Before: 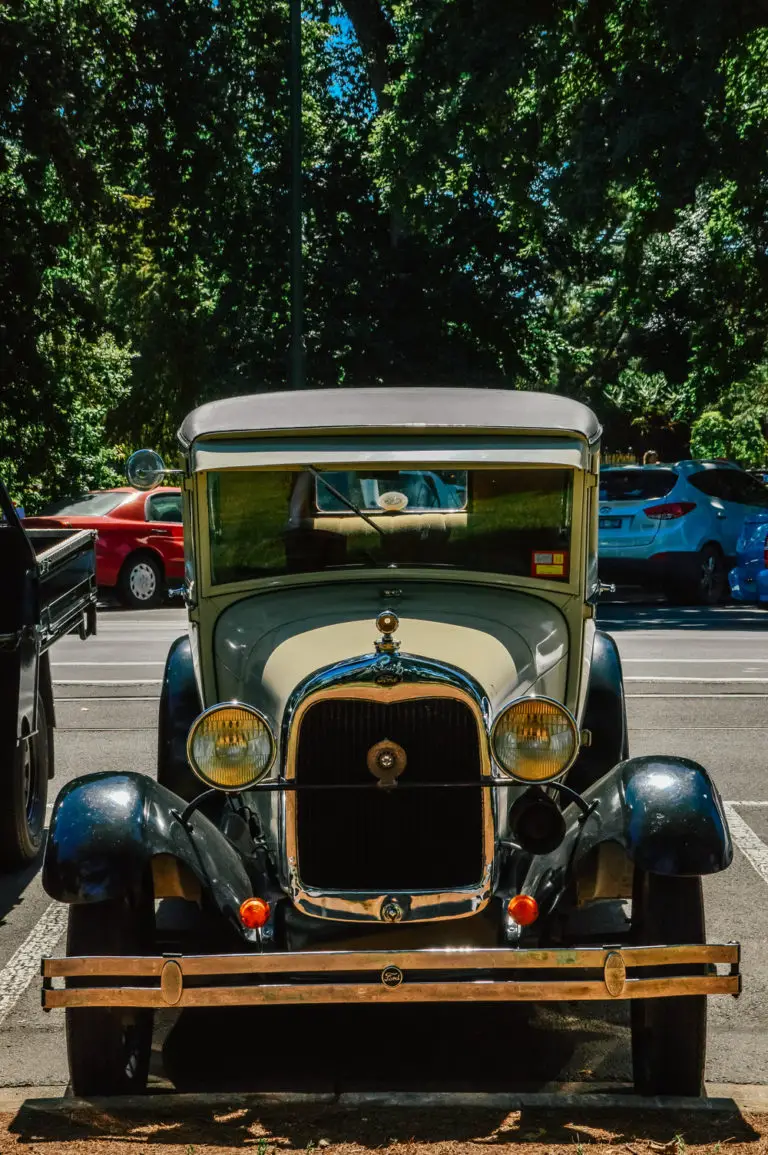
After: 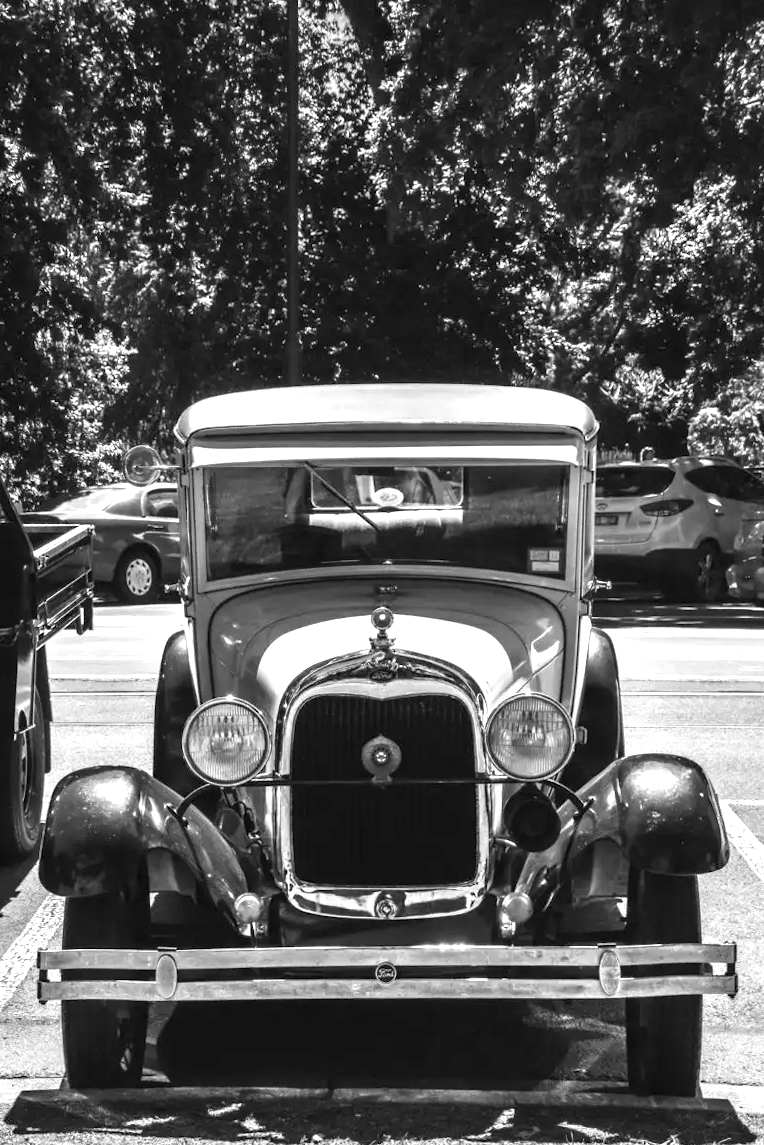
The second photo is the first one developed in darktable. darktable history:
exposure: black level correction 0, exposure 1.45 EV, compensate exposure bias true, compensate highlight preservation false
rotate and perspective: rotation 0.192°, lens shift (horizontal) -0.015, crop left 0.005, crop right 0.996, crop top 0.006, crop bottom 0.99
monochrome: a -6.99, b 35.61, size 1.4
